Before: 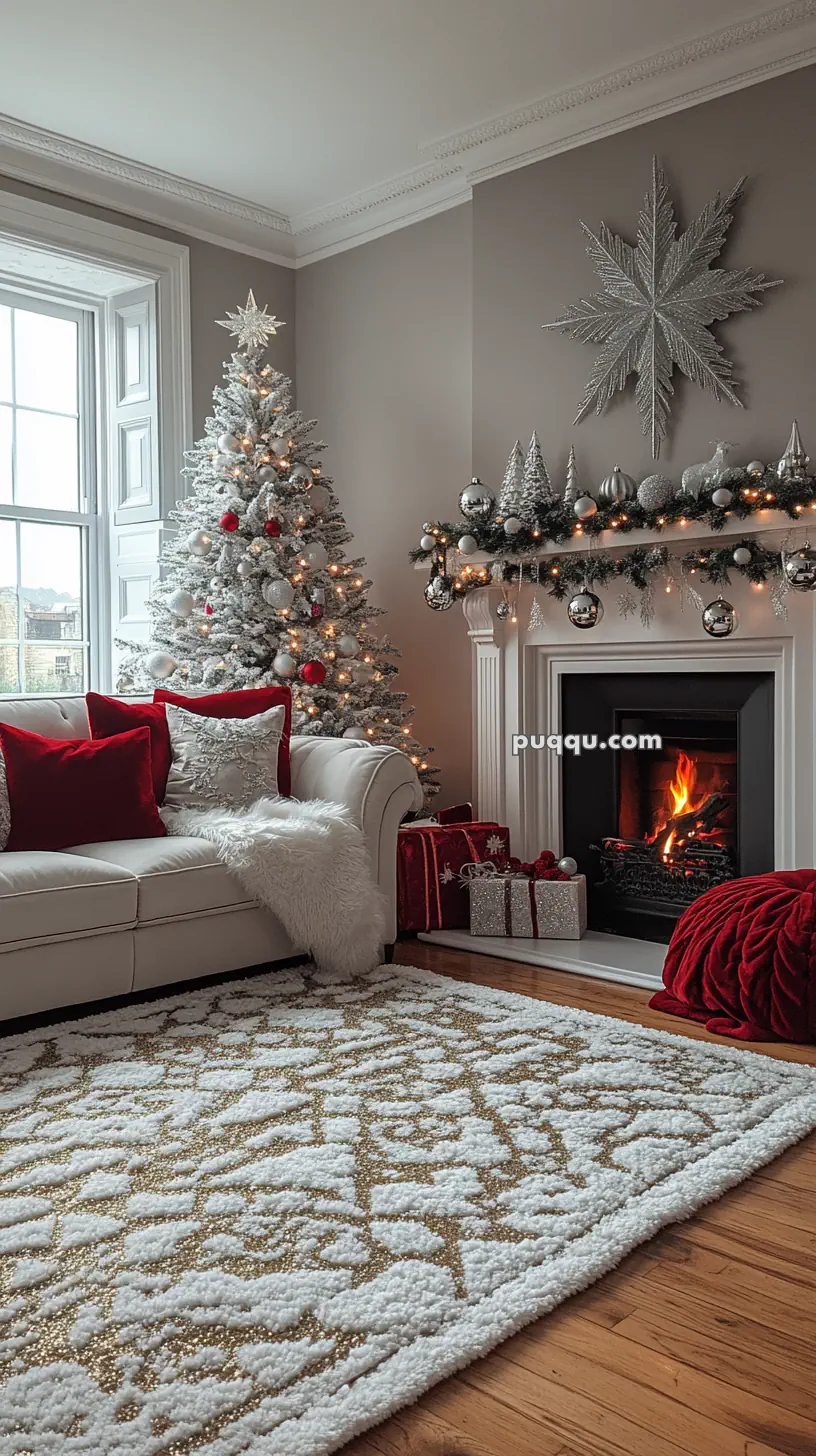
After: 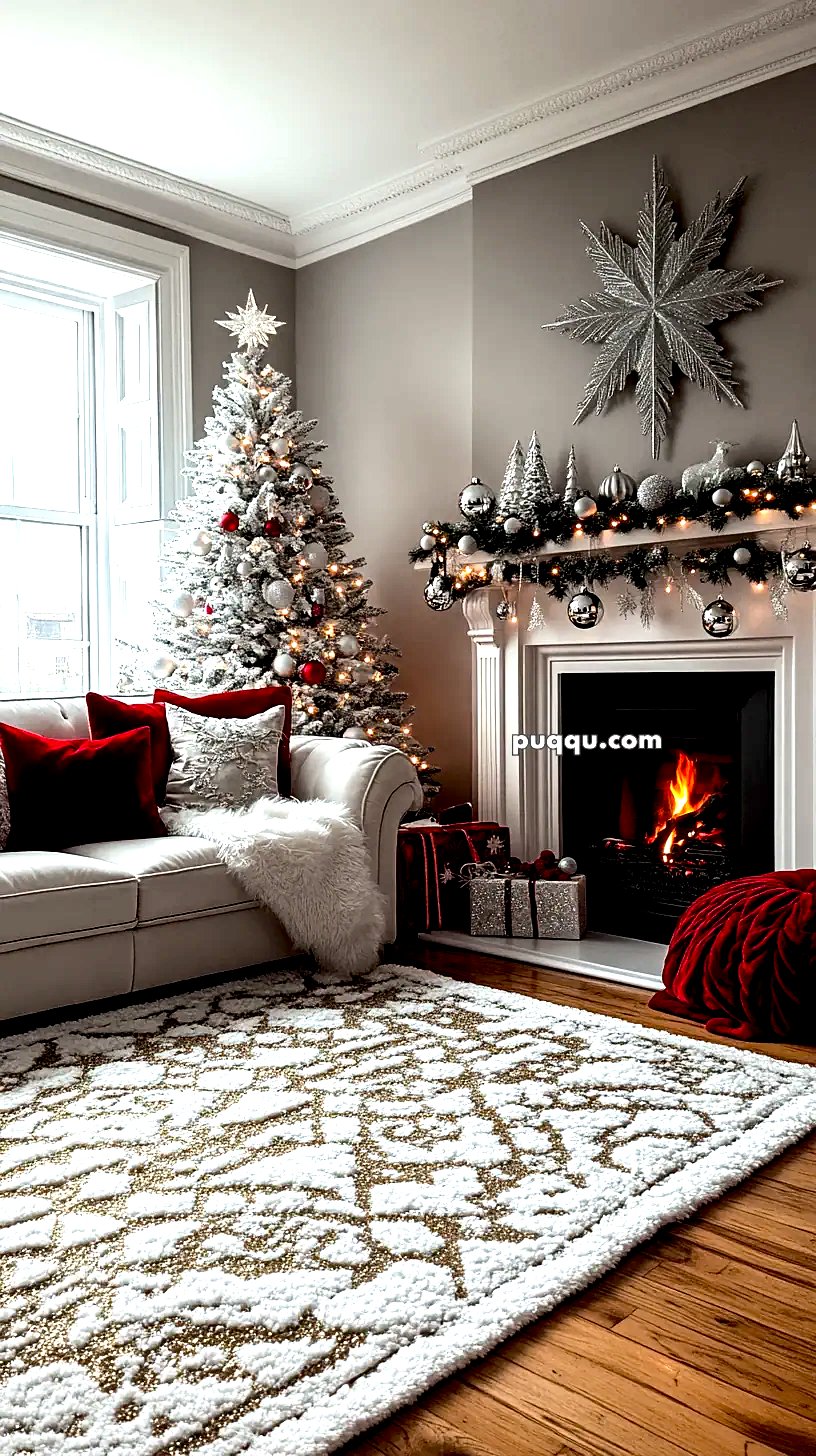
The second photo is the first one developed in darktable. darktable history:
tone equalizer: -8 EV -1.09 EV, -7 EV -1.03 EV, -6 EV -0.883 EV, -5 EV -0.595 EV, -3 EV 0.547 EV, -2 EV 0.864 EV, -1 EV 0.995 EV, +0 EV 1.05 EV, edges refinement/feathering 500, mask exposure compensation -1.57 EV, preserve details no
exposure: black level correction 0.031, exposure 0.321 EV, compensate highlight preservation false
